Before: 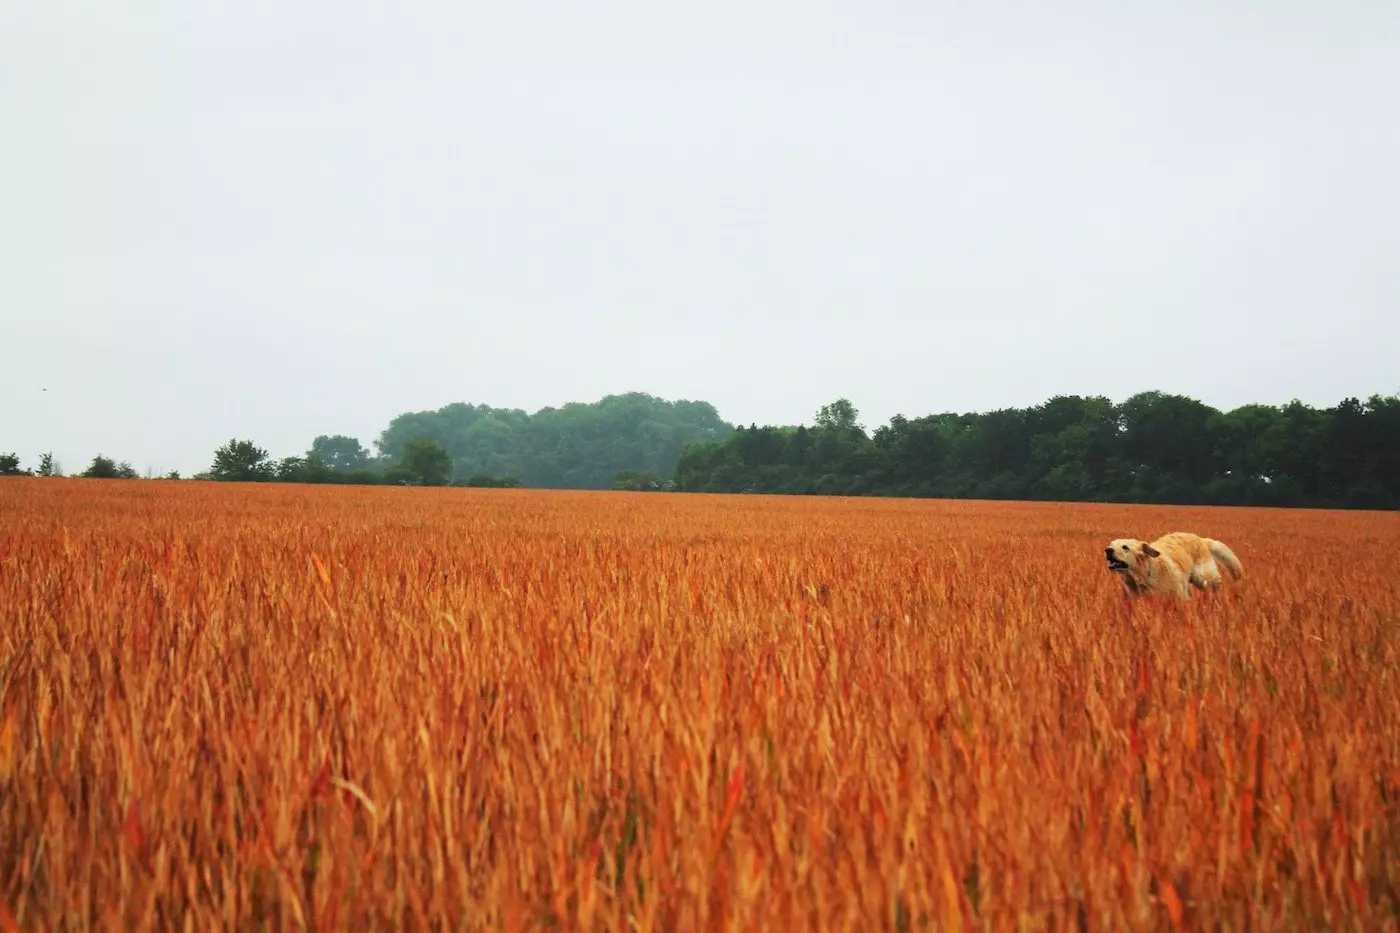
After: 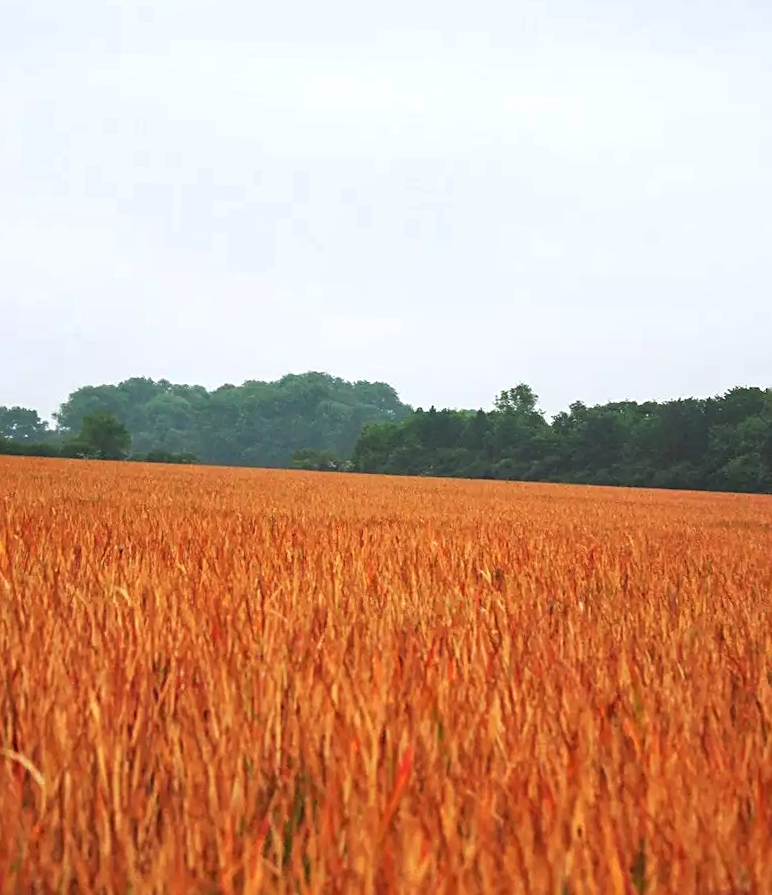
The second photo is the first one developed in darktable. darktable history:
sharpen: on, module defaults
shadows and highlights: shadows 52.42, soften with gaussian
rotate and perspective: rotation 1.57°, crop left 0.018, crop right 0.982, crop top 0.039, crop bottom 0.961
exposure: exposure 0.2 EV, compensate highlight preservation false
local contrast: detail 110%
crop and rotate: left 22.516%, right 21.234%
white balance: red 1.004, blue 1.024
